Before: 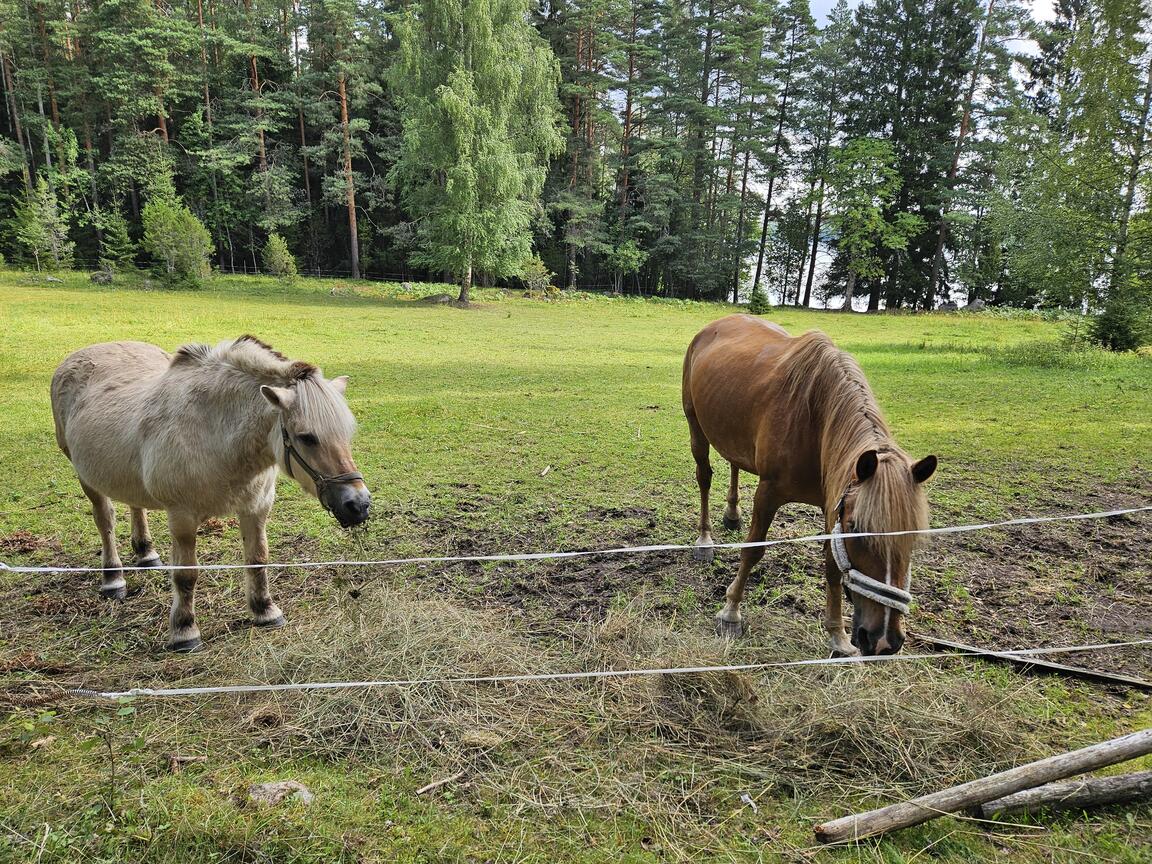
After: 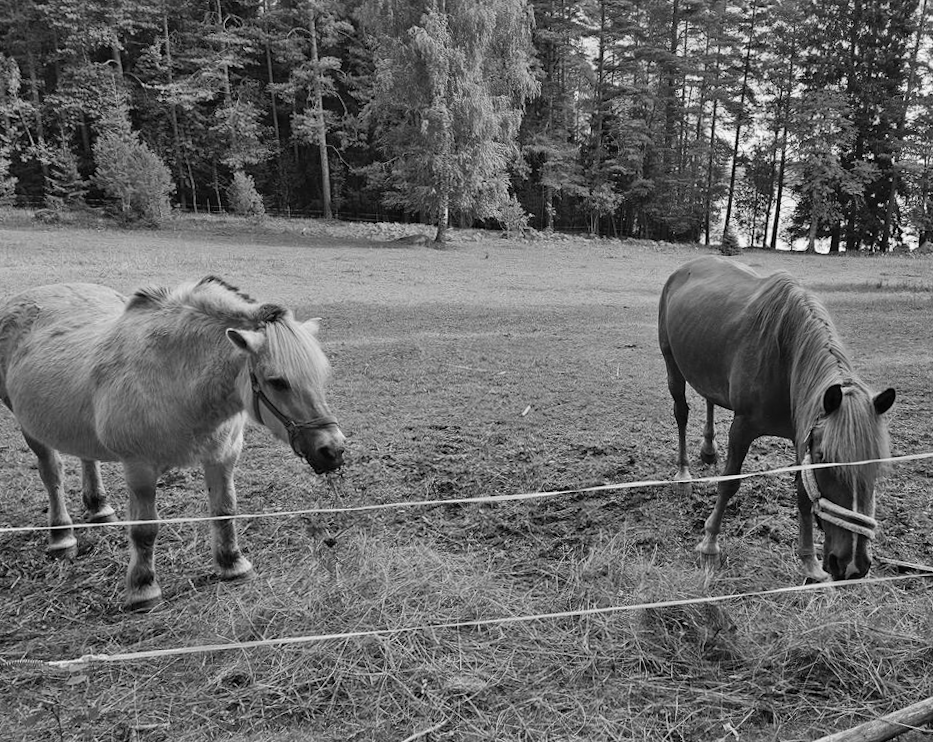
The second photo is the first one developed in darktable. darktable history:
crop and rotate: angle 1°, left 4.281%, top 0.642%, right 11.383%, bottom 2.486%
color calibration: output gray [0.22, 0.42, 0.37, 0], gray › normalize channels true, illuminant same as pipeline (D50), adaptation XYZ, x 0.346, y 0.359, gamut compression 0
rotate and perspective: rotation -0.013°, lens shift (vertical) -0.027, lens shift (horizontal) 0.178, crop left 0.016, crop right 0.989, crop top 0.082, crop bottom 0.918
